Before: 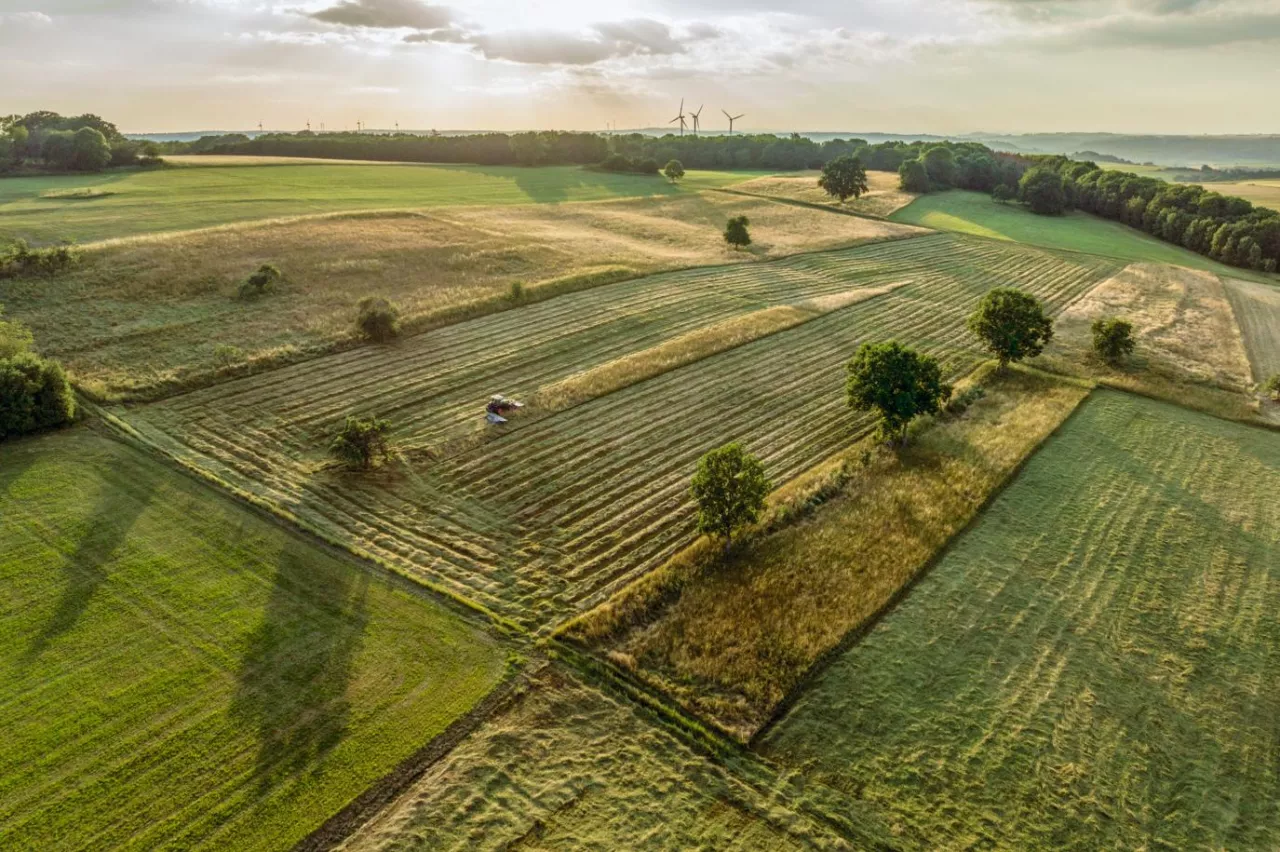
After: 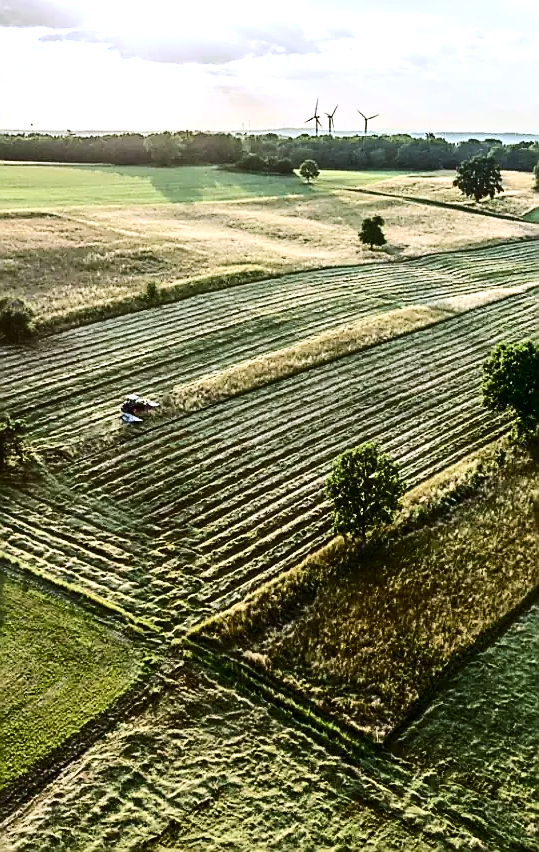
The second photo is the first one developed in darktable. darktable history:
color balance rgb: shadows lift › chroma 2%, shadows lift › hue 135.47°, highlights gain › chroma 2%, highlights gain › hue 291.01°, global offset › luminance 0.5%, perceptual saturation grading › global saturation -10.8%, perceptual saturation grading › highlights -26.83%, perceptual saturation grading › shadows 21.25%, perceptual brilliance grading › highlights 17.77%, perceptual brilliance grading › mid-tones 31.71%, perceptual brilliance grading › shadows -31.01%, global vibrance 24.91%
contrast brightness saturation: contrast 0.28
sharpen: radius 1.4, amount 1.25, threshold 0.7
base curve: curves: ch0 [(0, 0) (0.989, 0.992)], preserve colors none
white balance: red 0.931, blue 1.11
crop: left 28.583%, right 29.231%
